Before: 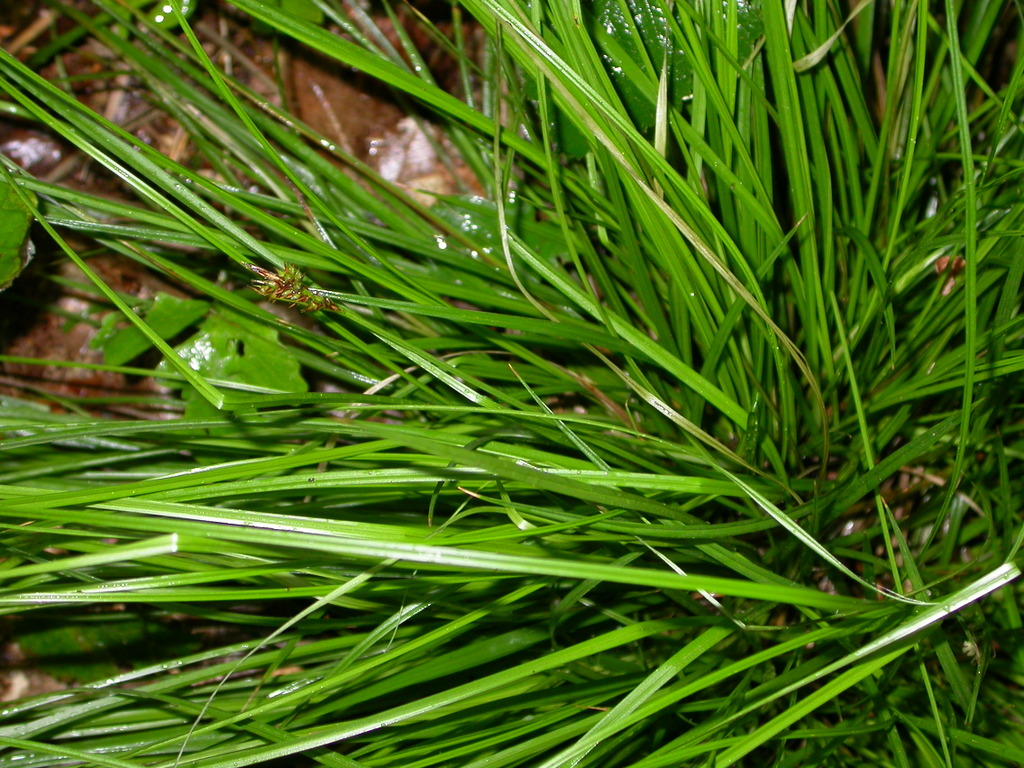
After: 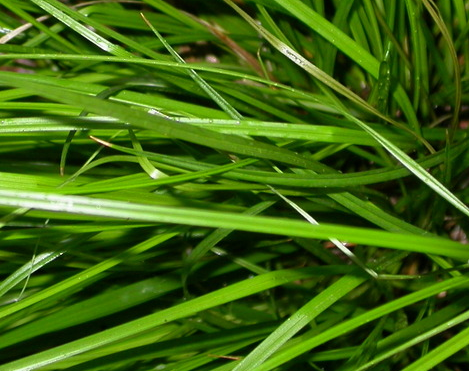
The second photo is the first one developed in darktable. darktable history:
base curve: curves: ch0 [(0, 0) (0.297, 0.298) (1, 1)], preserve colors none
crop: left 35.976%, top 45.819%, right 18.162%, bottom 5.807%
